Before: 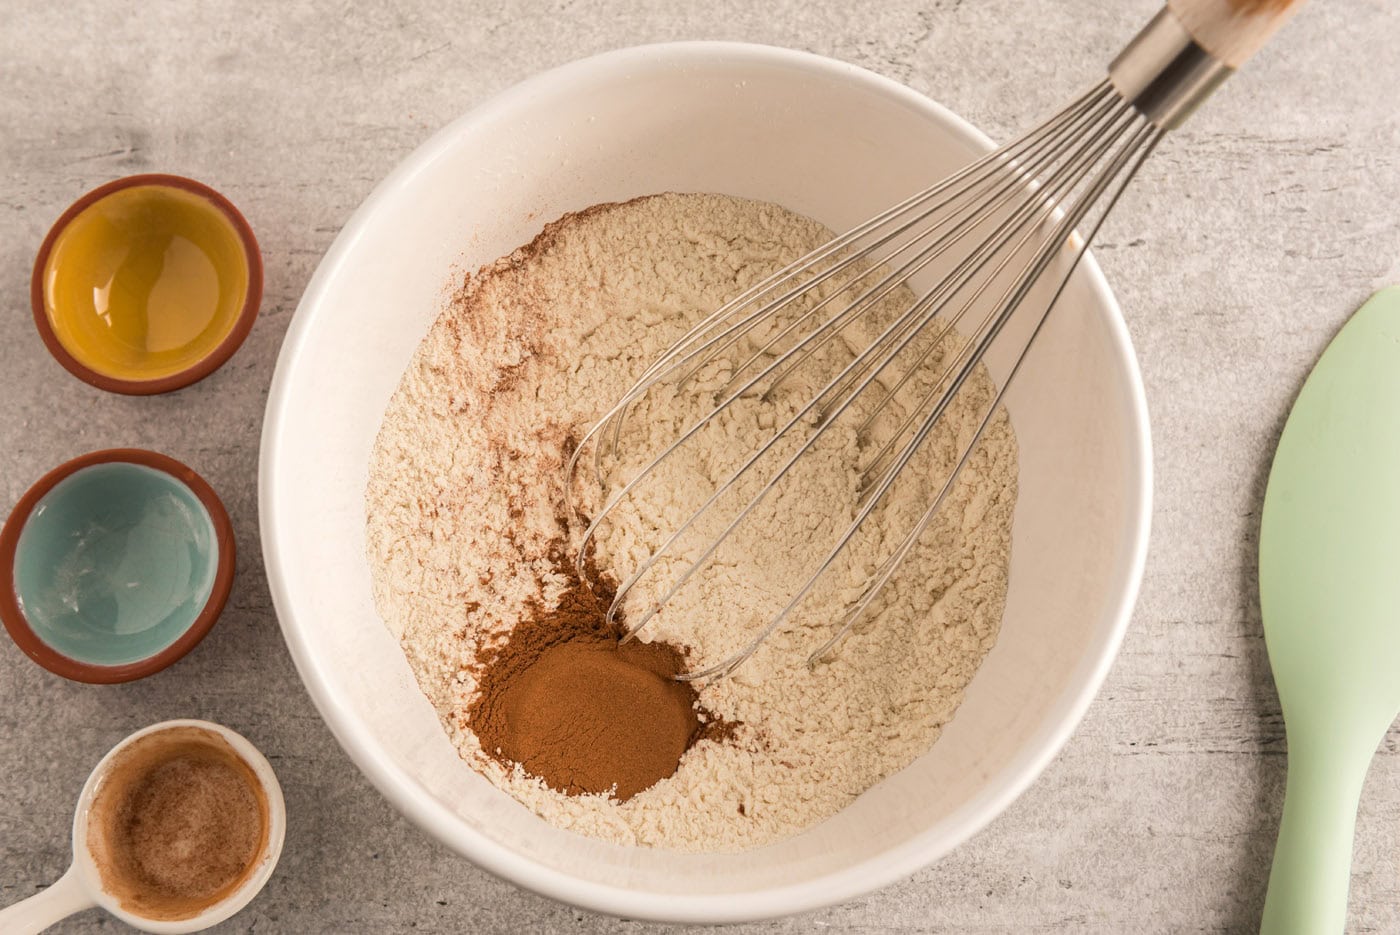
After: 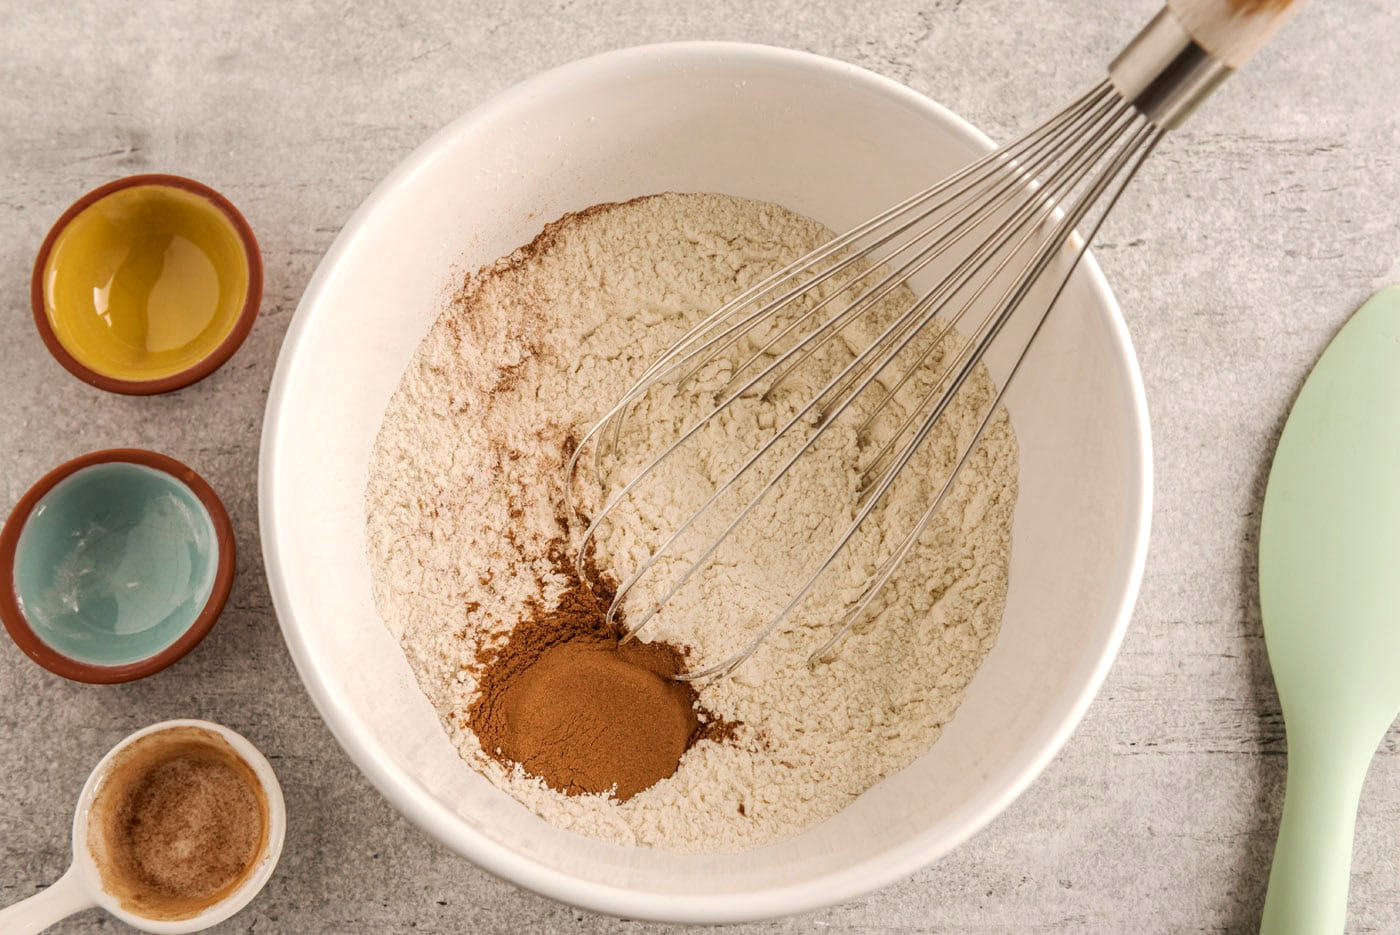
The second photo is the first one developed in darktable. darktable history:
color balance rgb: power › hue 209.98°, perceptual saturation grading › global saturation -3.867%, perceptual saturation grading › shadows -2.94%, global vibrance 20%
local contrast: detail 130%
base curve: curves: ch0 [(0, 0) (0.262, 0.32) (0.722, 0.705) (1, 1)], preserve colors none
